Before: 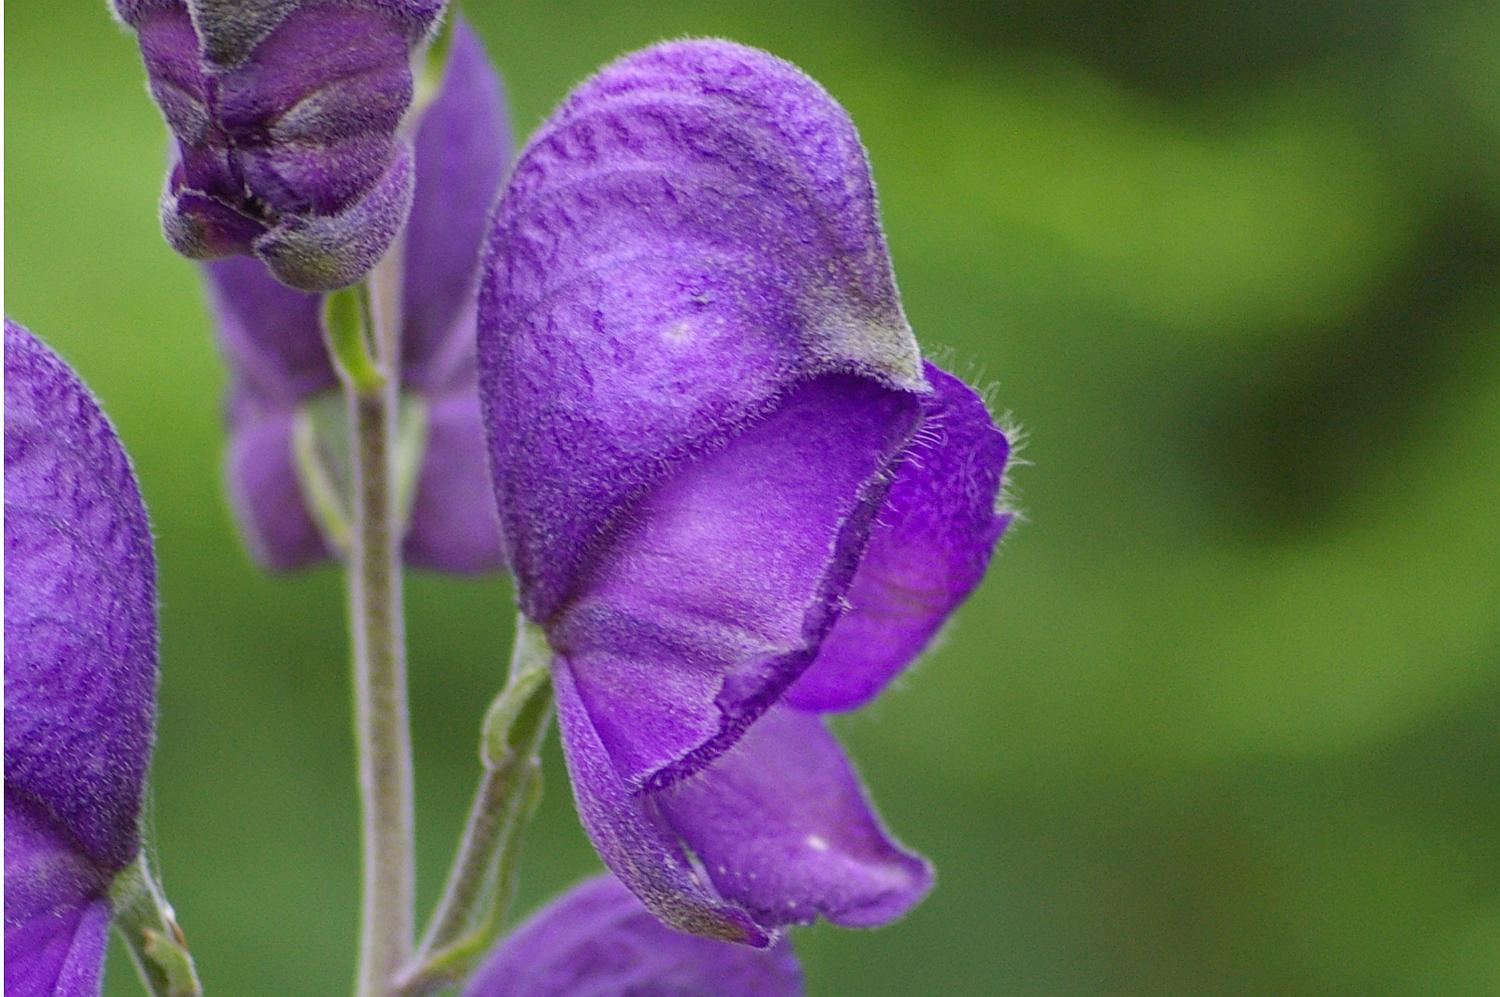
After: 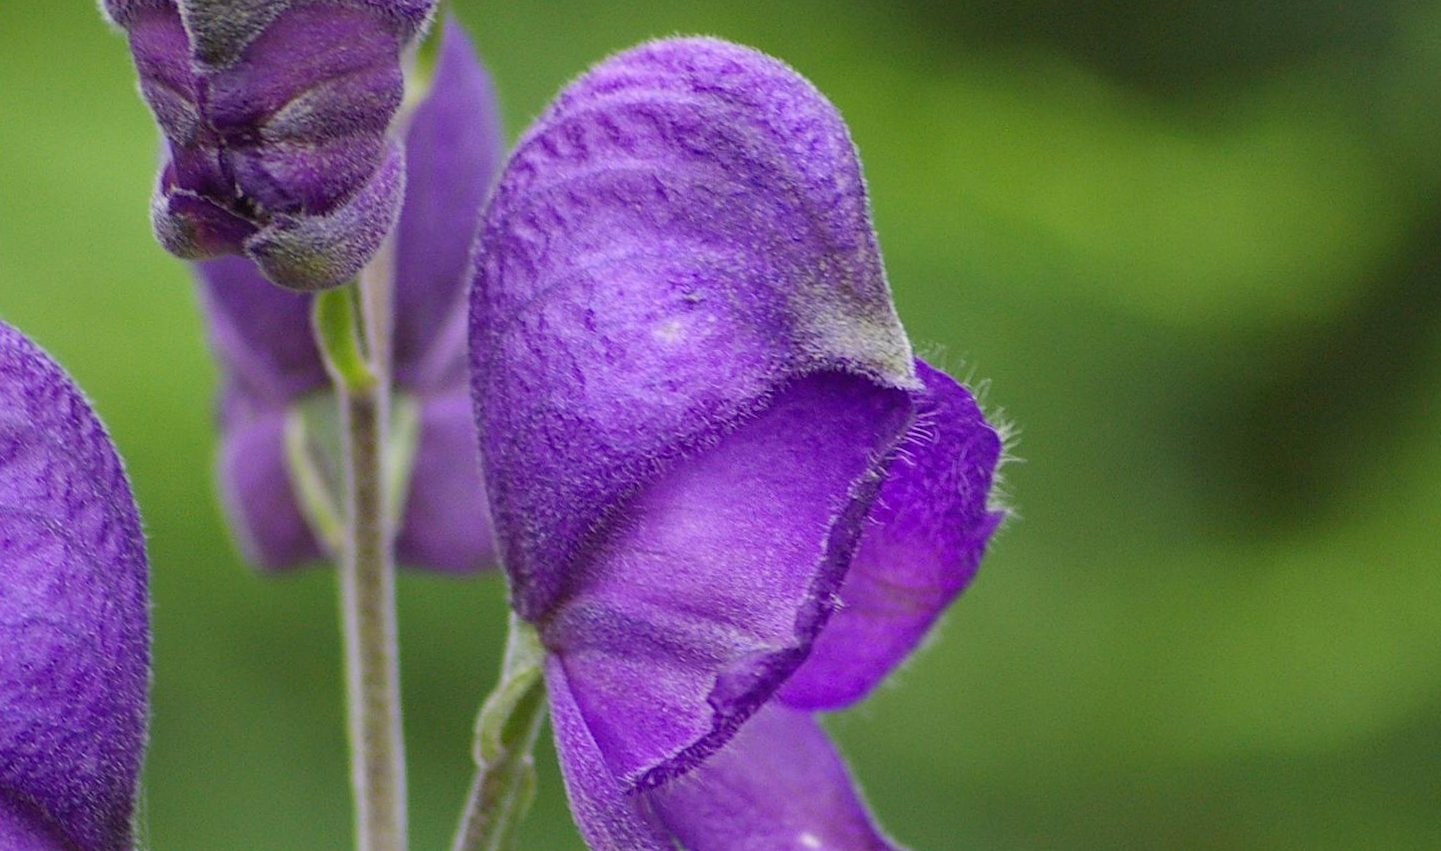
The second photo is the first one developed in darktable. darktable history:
crop and rotate: angle 0.2°, left 0.275%, right 3.127%, bottom 14.18%
